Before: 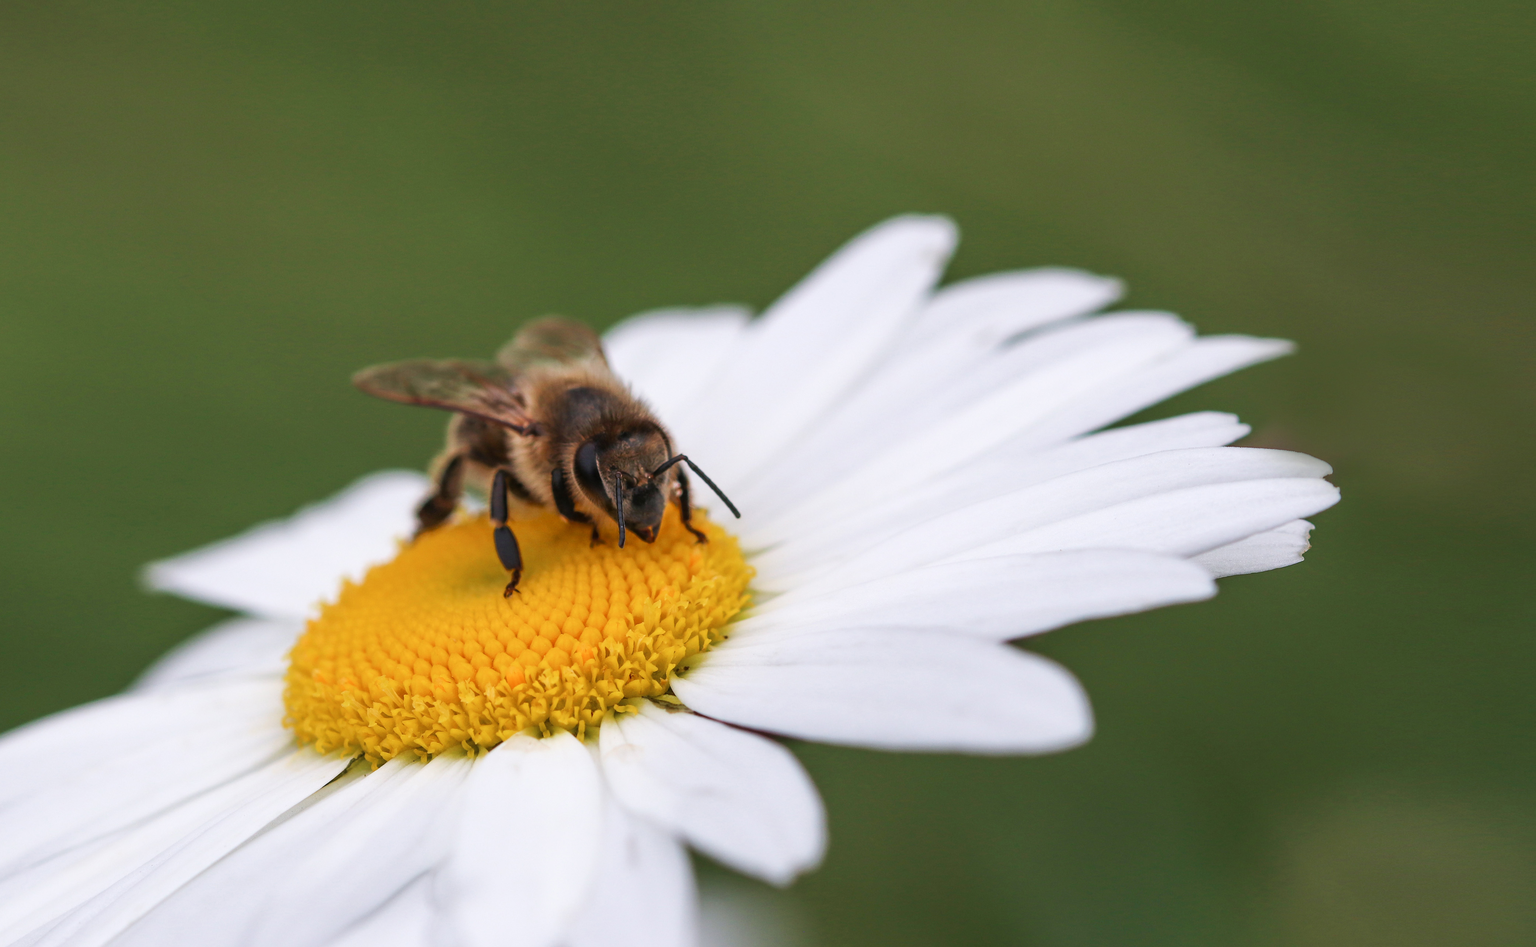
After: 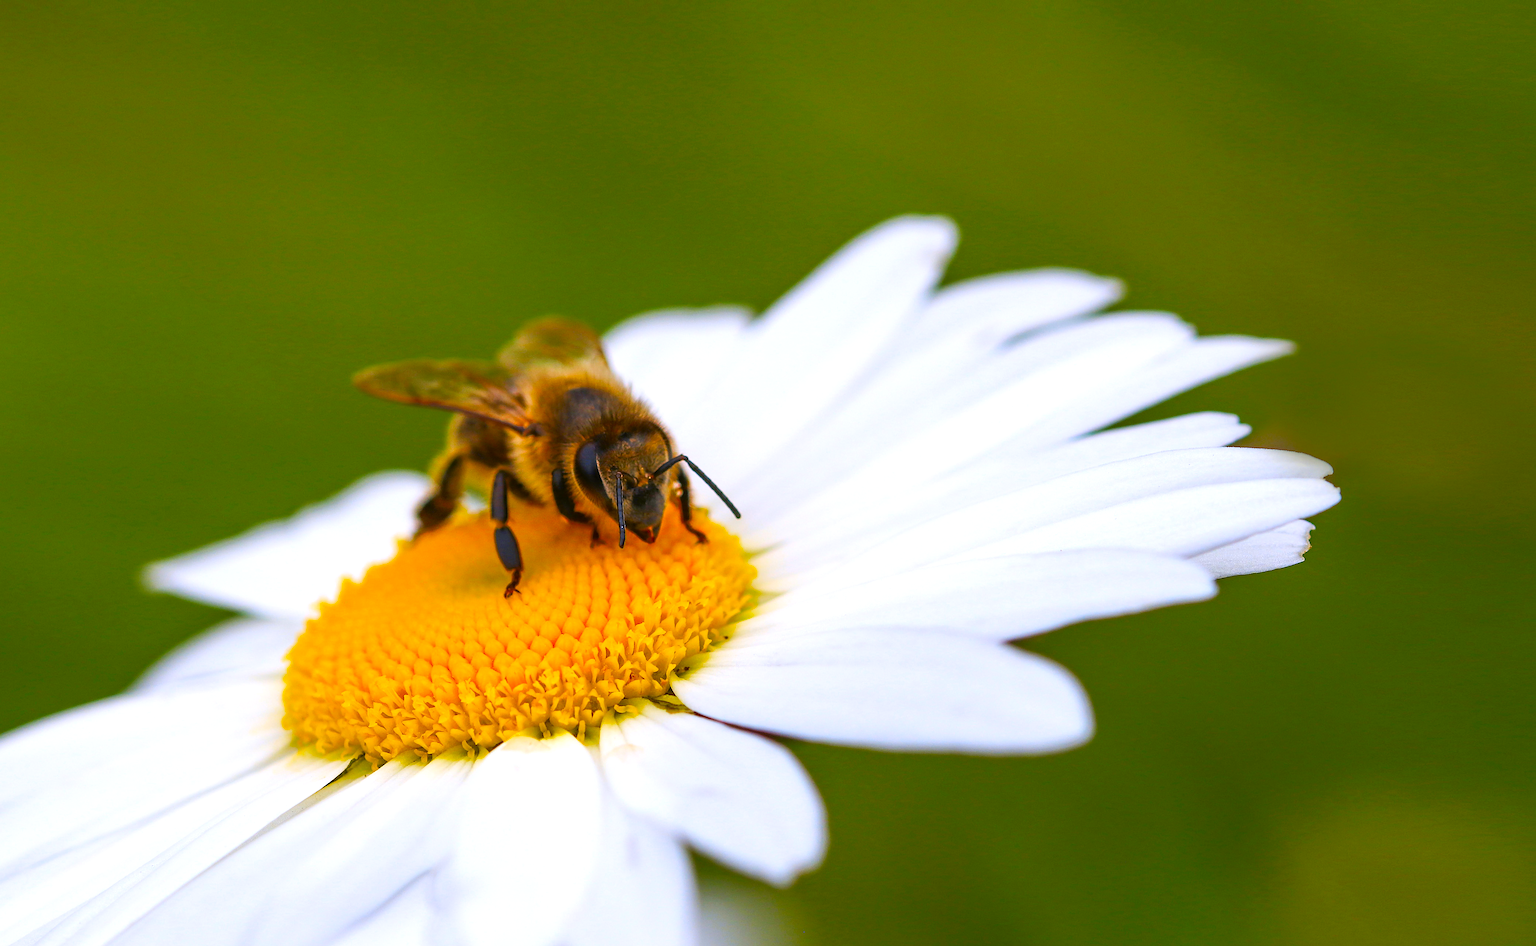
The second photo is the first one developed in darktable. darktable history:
color correction: saturation 1.32
color contrast: green-magenta contrast 1.12, blue-yellow contrast 1.95, unbound 0
exposure: exposure 0.258 EV, compensate highlight preservation false
sharpen: on, module defaults
